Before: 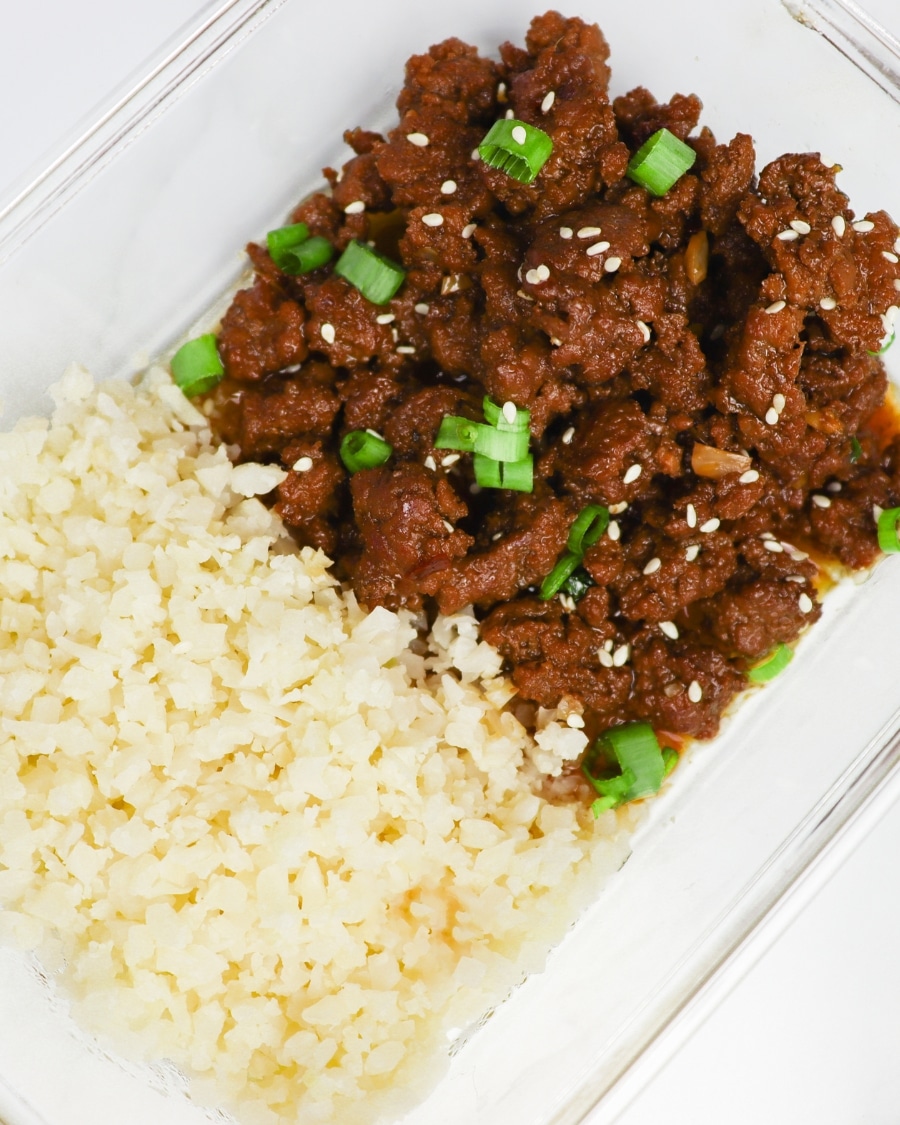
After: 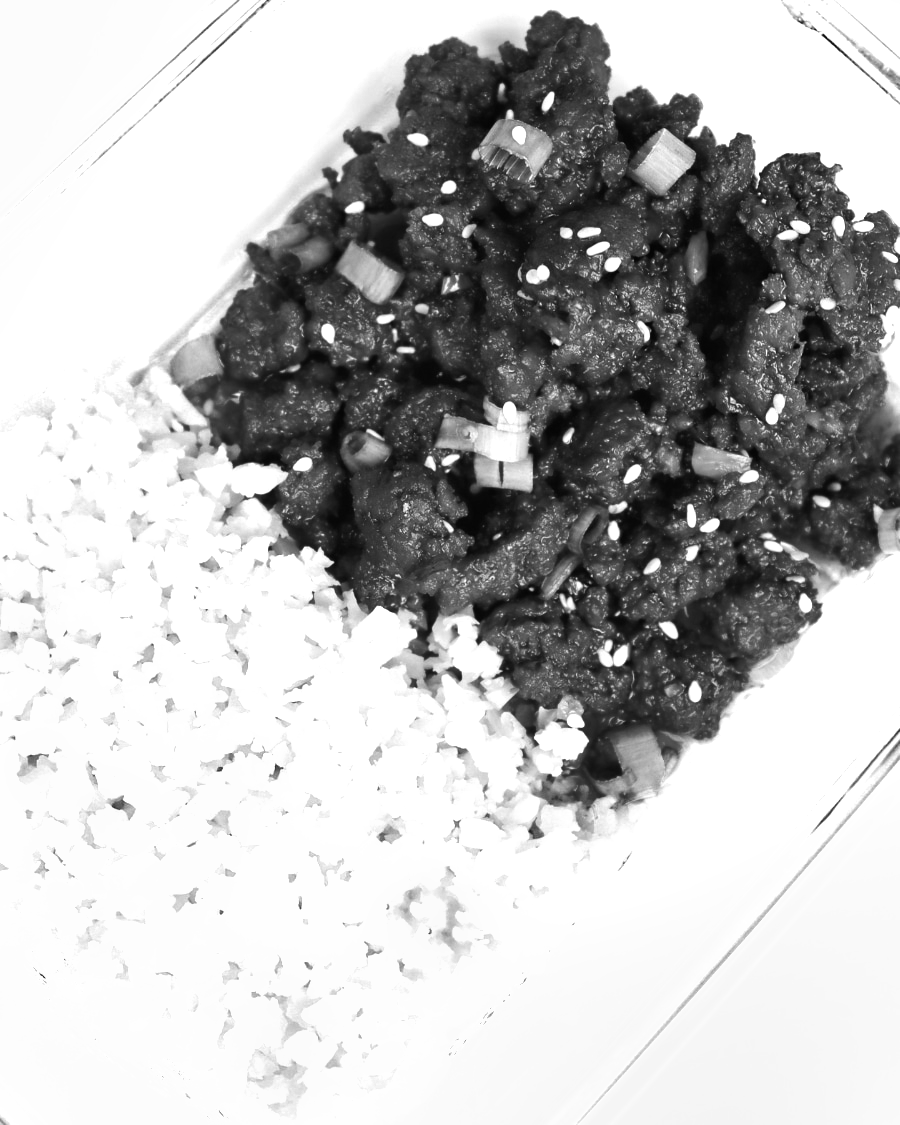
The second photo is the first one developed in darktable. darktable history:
monochrome: on, module defaults
shadows and highlights: shadows 32.83, highlights -47.7, soften with gaussian
tone equalizer: -8 EV -0.75 EV, -7 EV -0.7 EV, -6 EV -0.6 EV, -5 EV -0.4 EV, -3 EV 0.4 EV, -2 EV 0.6 EV, -1 EV 0.7 EV, +0 EV 0.75 EV, edges refinement/feathering 500, mask exposure compensation -1.57 EV, preserve details no
